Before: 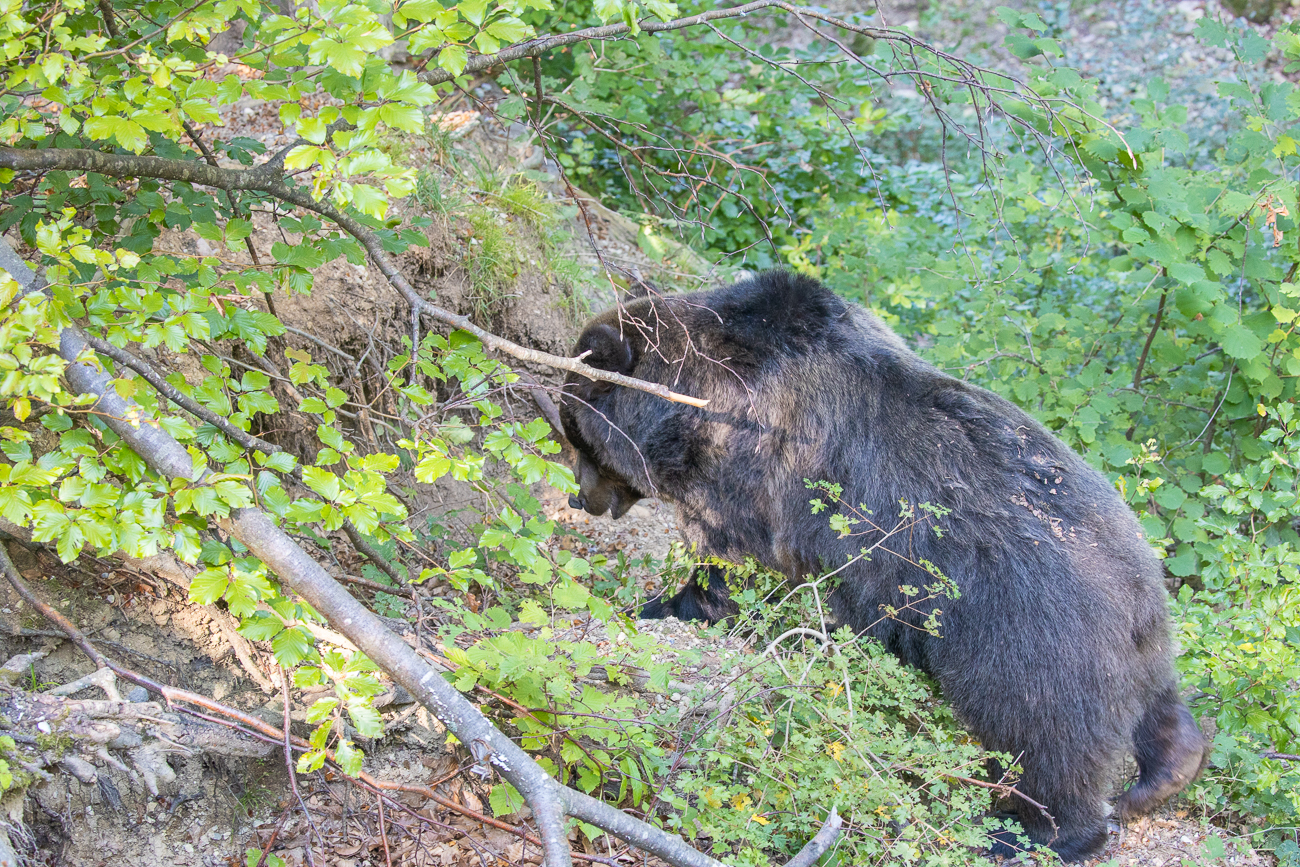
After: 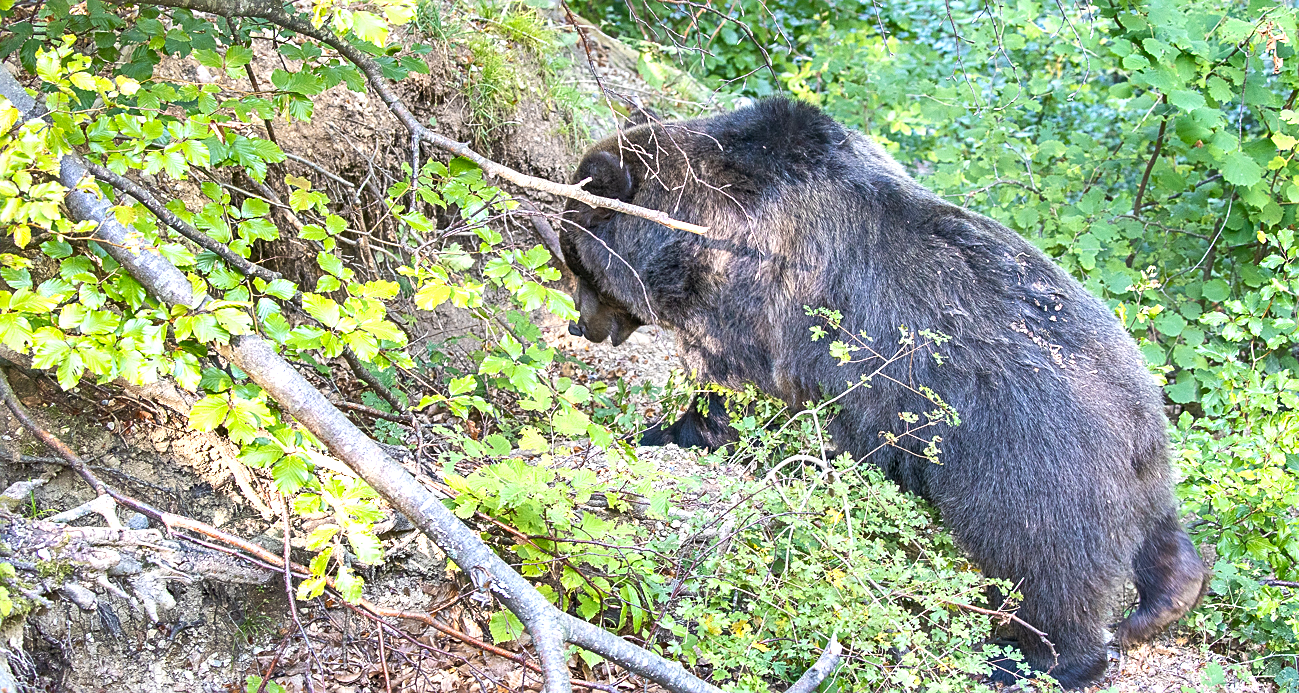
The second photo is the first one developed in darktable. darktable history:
exposure: exposure 0.603 EV, compensate highlight preservation false
crop and rotate: top 20.014%
shadows and highlights: soften with gaussian
sharpen: amount 0.489
